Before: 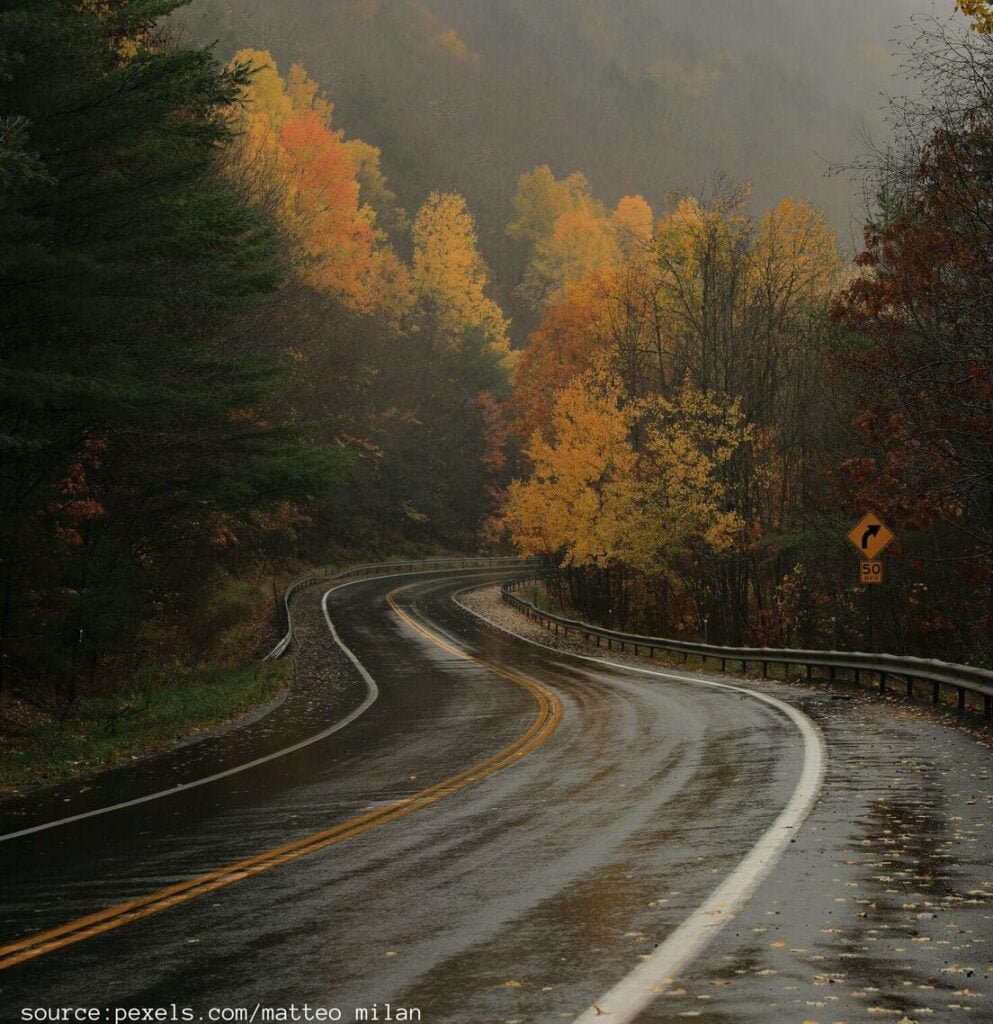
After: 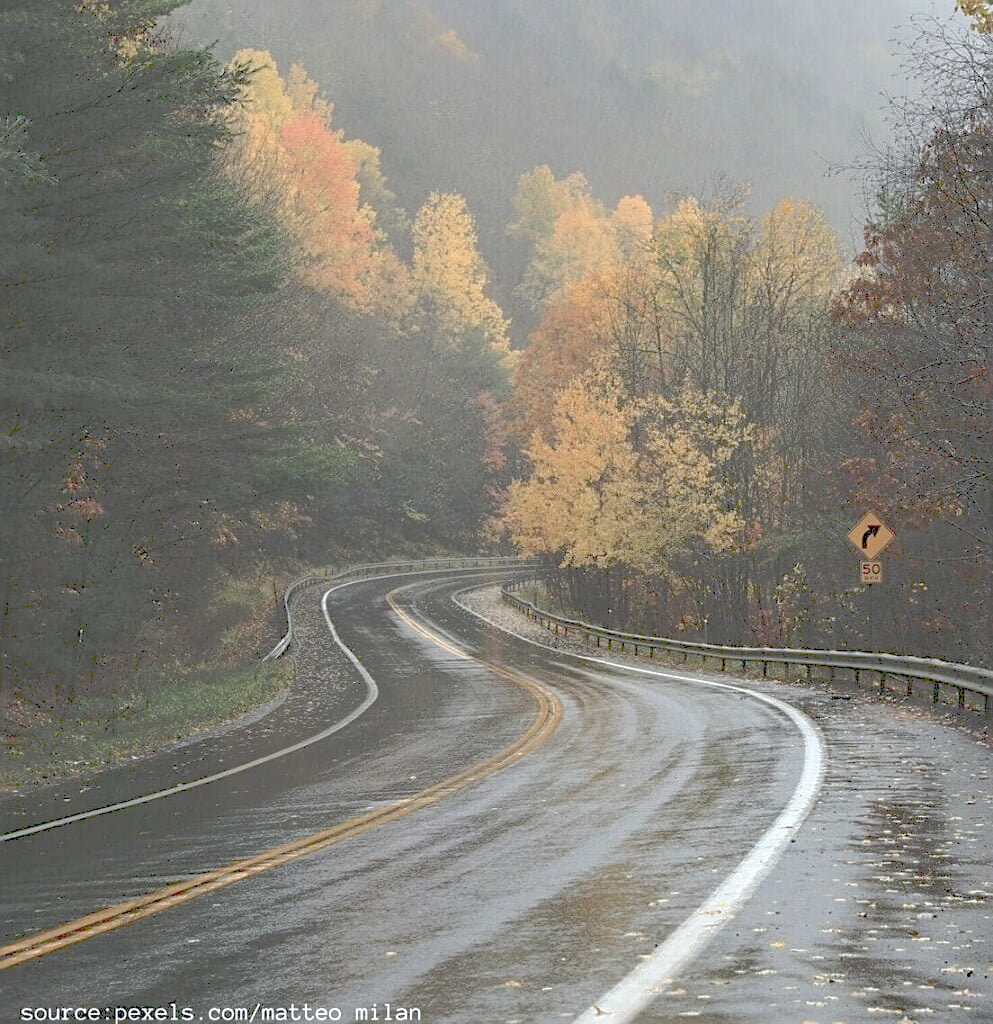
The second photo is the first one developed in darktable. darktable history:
tone curve: curves: ch0 [(0, 0) (0.003, 0.326) (0.011, 0.332) (0.025, 0.352) (0.044, 0.378) (0.069, 0.4) (0.1, 0.416) (0.136, 0.432) (0.177, 0.468) (0.224, 0.509) (0.277, 0.554) (0.335, 0.6) (0.399, 0.642) (0.468, 0.693) (0.543, 0.753) (0.623, 0.818) (0.709, 0.897) (0.801, 0.974) (0.898, 0.991) (1, 1)], preserve colors none
sharpen: on, module defaults
white balance: red 0.931, blue 1.11
local contrast: on, module defaults
